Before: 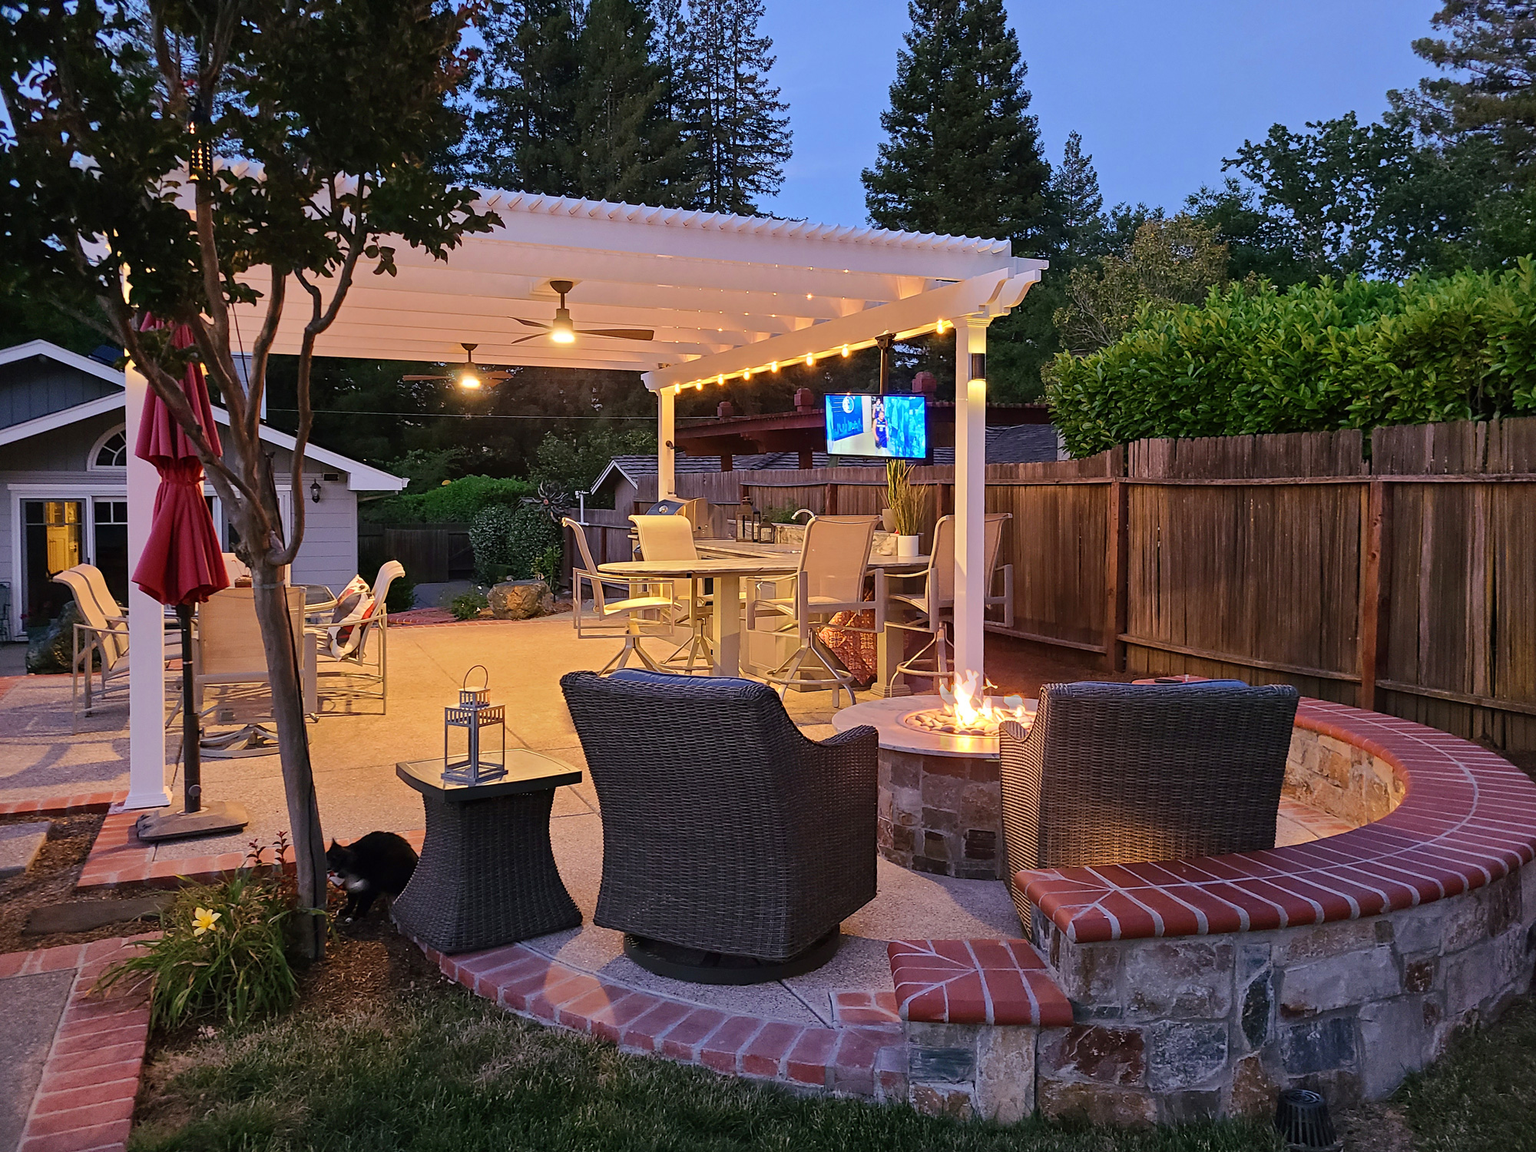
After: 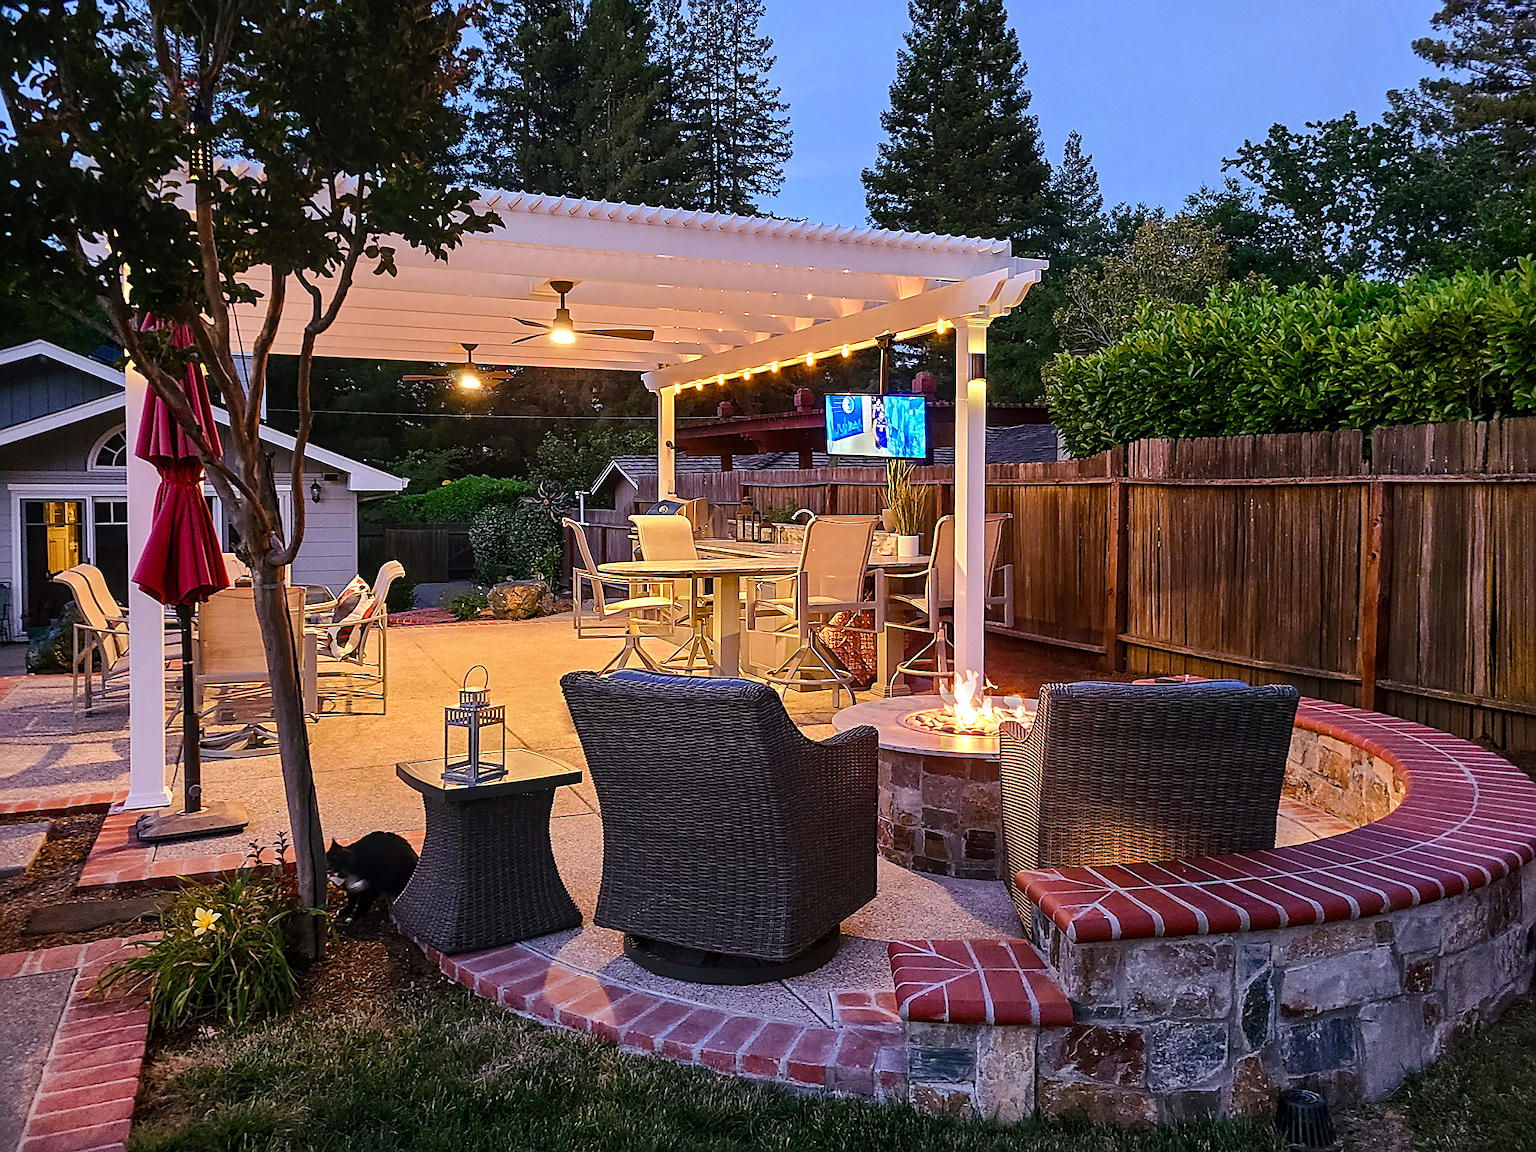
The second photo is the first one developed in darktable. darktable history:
local contrast: on, module defaults
sharpen: on, module defaults
tone equalizer: -8 EV -0.391 EV, -7 EV -0.366 EV, -6 EV -0.309 EV, -5 EV -0.201 EV, -3 EV 0.198 EV, -2 EV 0.31 EV, -1 EV 0.363 EV, +0 EV 0.434 EV, edges refinement/feathering 500, mask exposure compensation -1.57 EV, preserve details no
color balance rgb: perceptual saturation grading › global saturation 20%, perceptual saturation grading › highlights -24.916%, perceptual saturation grading › shadows 26.013%
